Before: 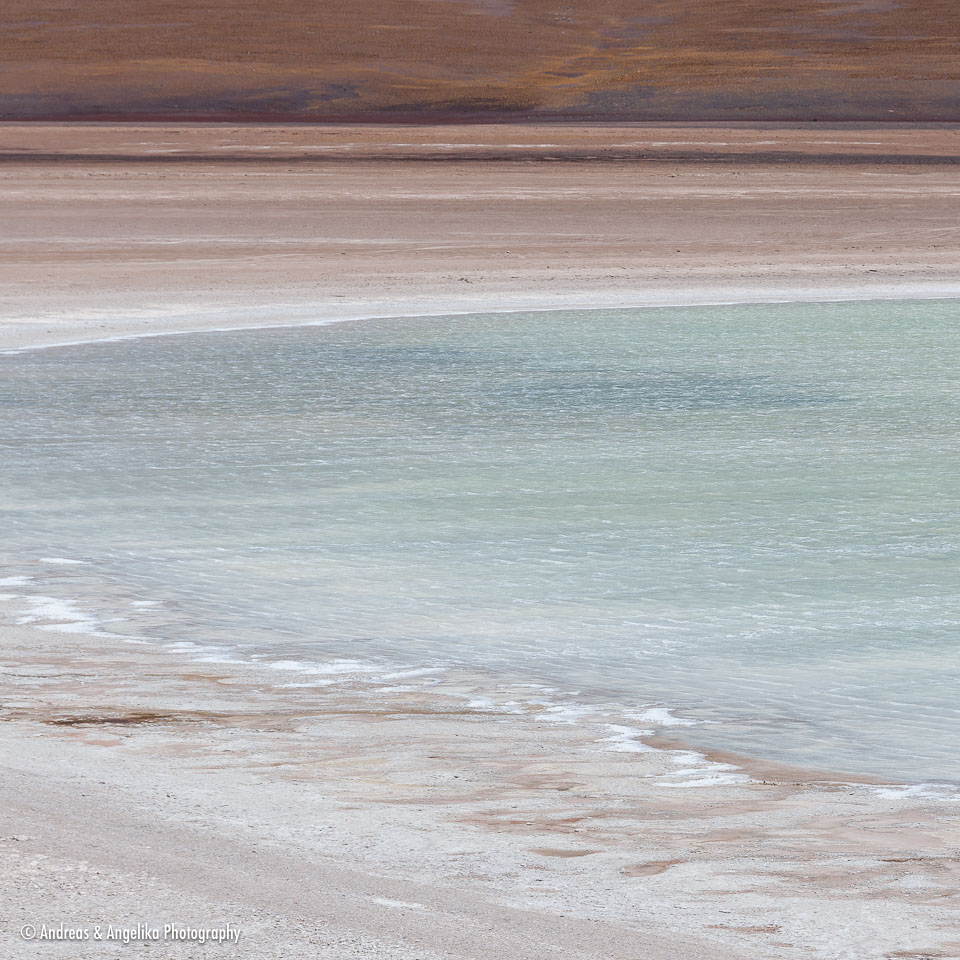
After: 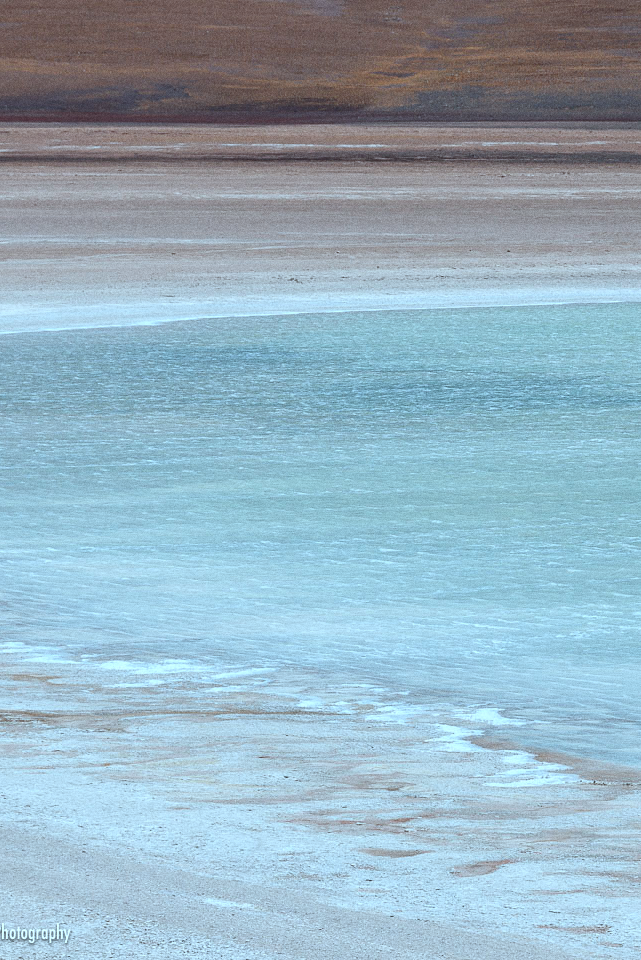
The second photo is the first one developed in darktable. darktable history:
color balance rgb: shadows lift › chroma 3.88%, shadows lift › hue 88.52°, power › hue 214.65°, global offset › chroma 0.1%, global offset › hue 252.4°, contrast 4.45%
grain: coarseness 0.09 ISO
crop and rotate: left 17.732%, right 15.423%
color correction: highlights a* -11.71, highlights b* -15.58
